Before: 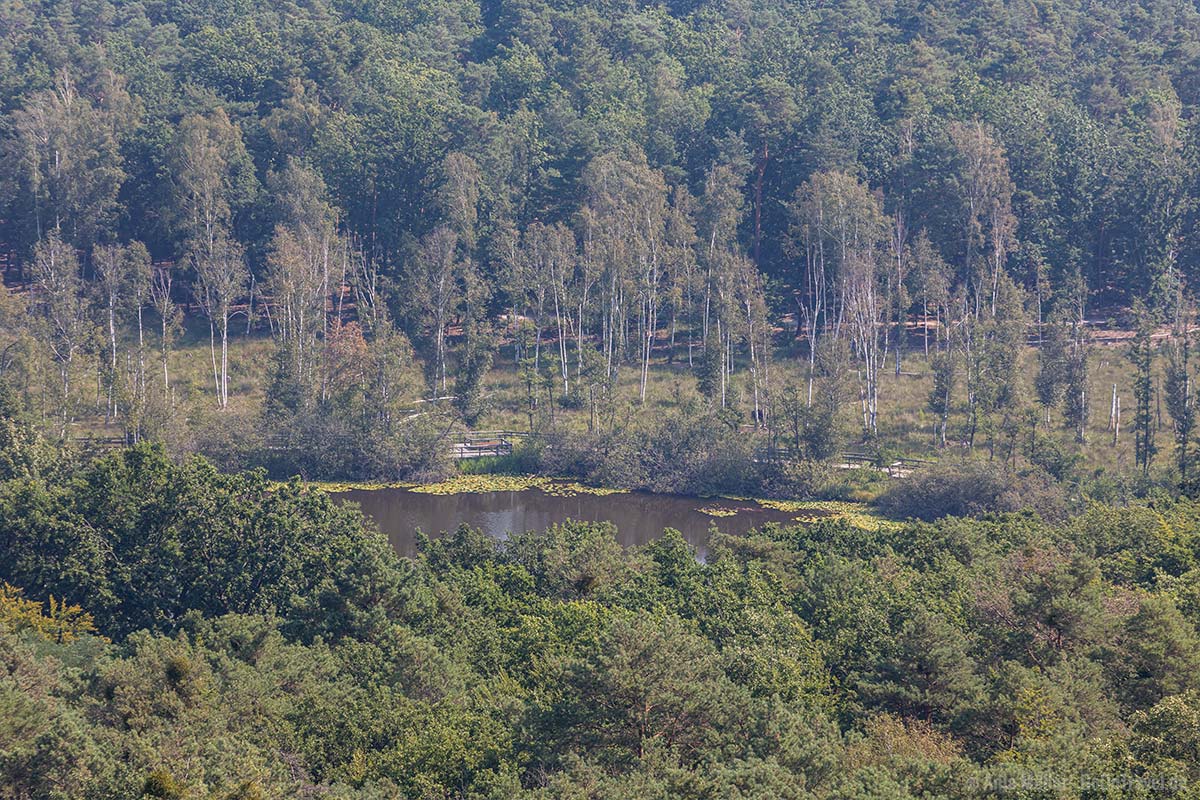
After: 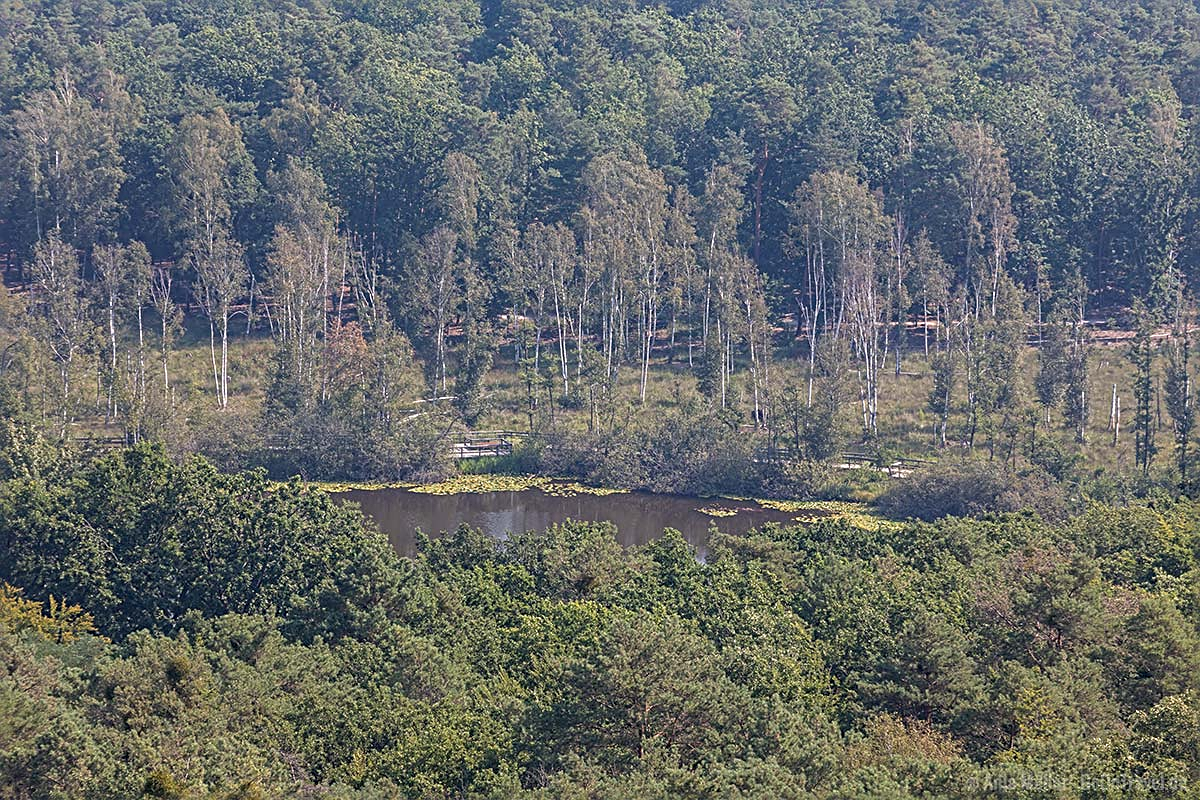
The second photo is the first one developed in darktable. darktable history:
sharpen: radius 3.075
